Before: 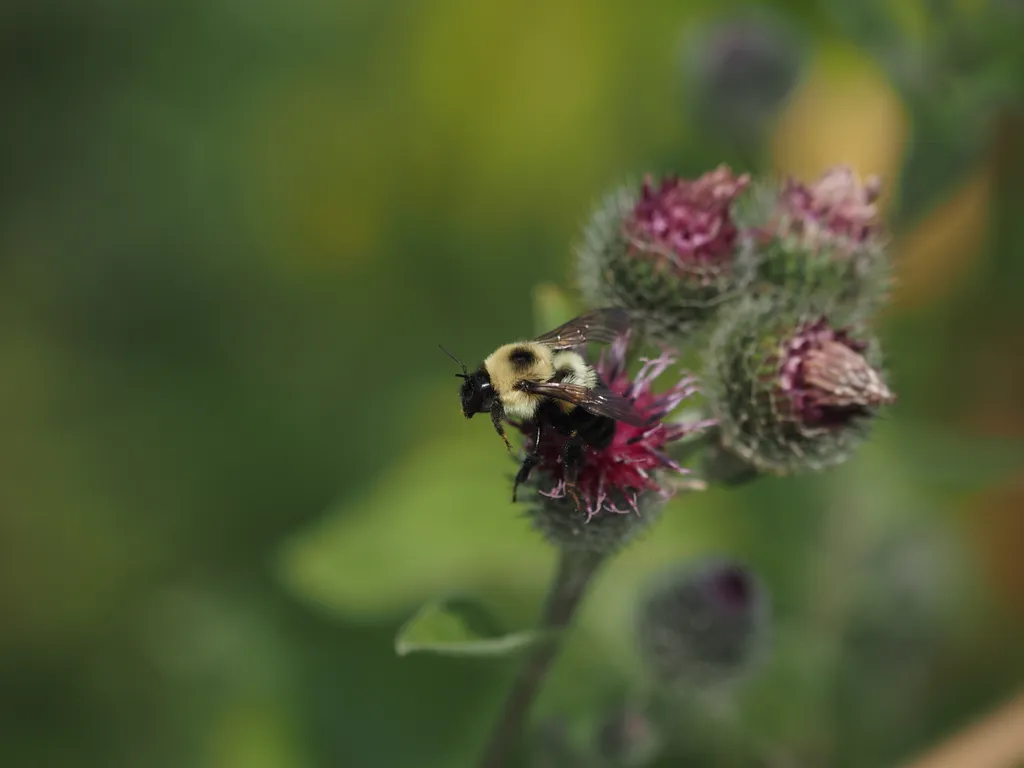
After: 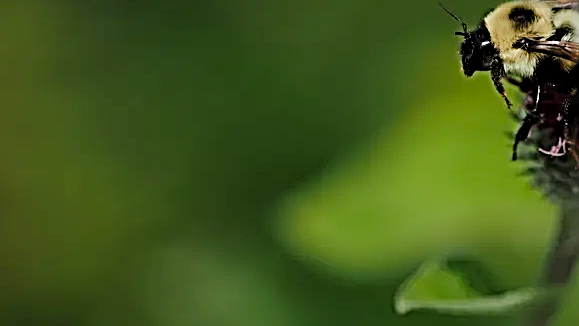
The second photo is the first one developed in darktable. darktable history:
filmic rgb: black relative exposure -7.65 EV, white relative exposure 4.56 EV, hardness 3.61
crop: top 44.641%, right 43.405%, bottom 12.839%
exposure: exposure 0.203 EV, compensate highlight preservation false
sharpen: radius 3.182, amount 1.718
contrast brightness saturation: brightness -0.022, saturation 0.349
local contrast: mode bilateral grid, contrast 20, coarseness 51, detail 120%, midtone range 0.2
